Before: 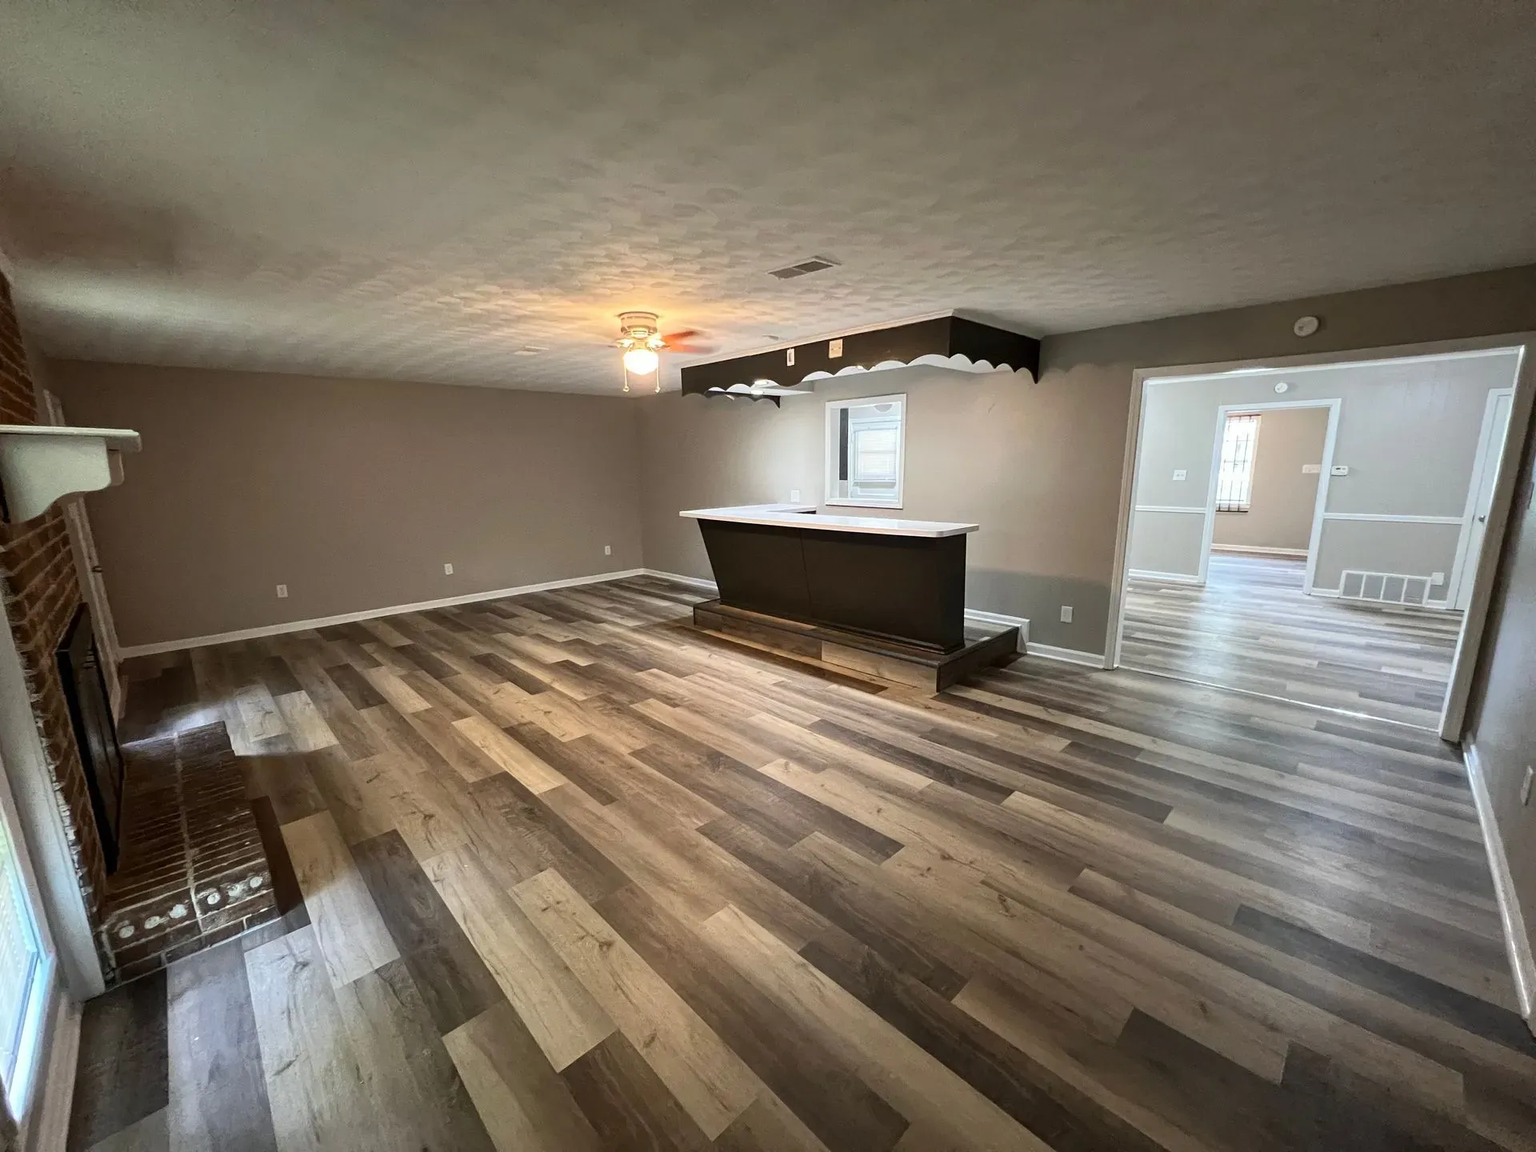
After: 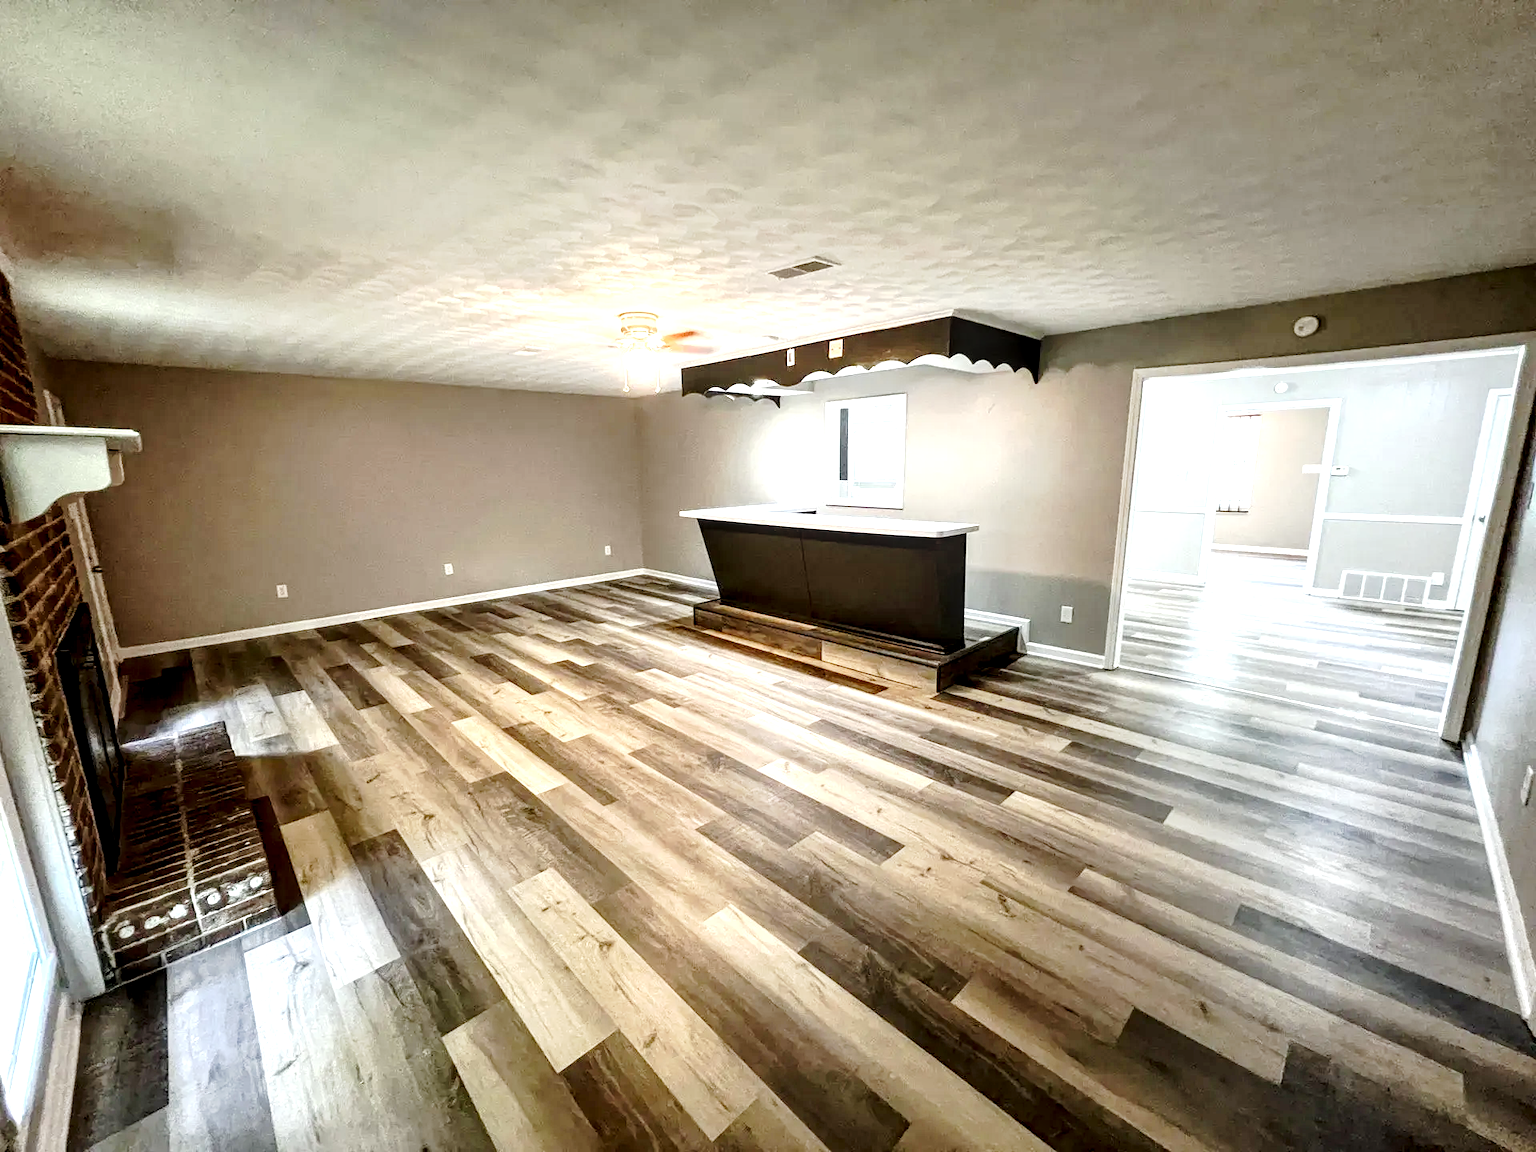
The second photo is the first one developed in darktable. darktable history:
tone curve: curves: ch0 [(0, 0) (0.003, 0.013) (0.011, 0.016) (0.025, 0.021) (0.044, 0.029) (0.069, 0.039) (0.1, 0.056) (0.136, 0.085) (0.177, 0.14) (0.224, 0.201) (0.277, 0.28) (0.335, 0.372) (0.399, 0.475) (0.468, 0.567) (0.543, 0.643) (0.623, 0.722) (0.709, 0.801) (0.801, 0.859) (0.898, 0.927) (1, 1)], preserve colors none
white balance: red 0.978, blue 0.999
local contrast: highlights 60%, shadows 60%, detail 160%
exposure: exposure 0.722 EV, compensate highlight preservation false
